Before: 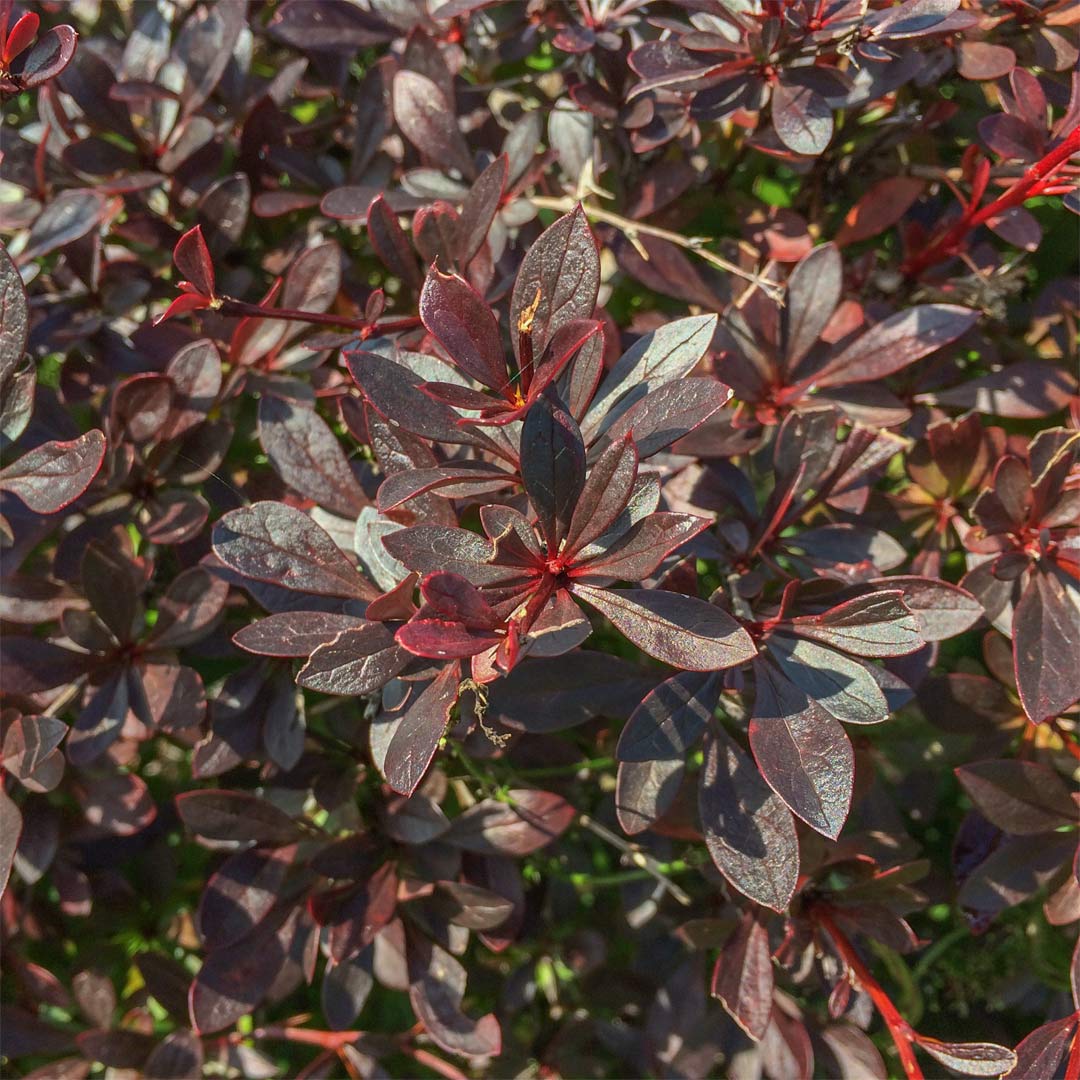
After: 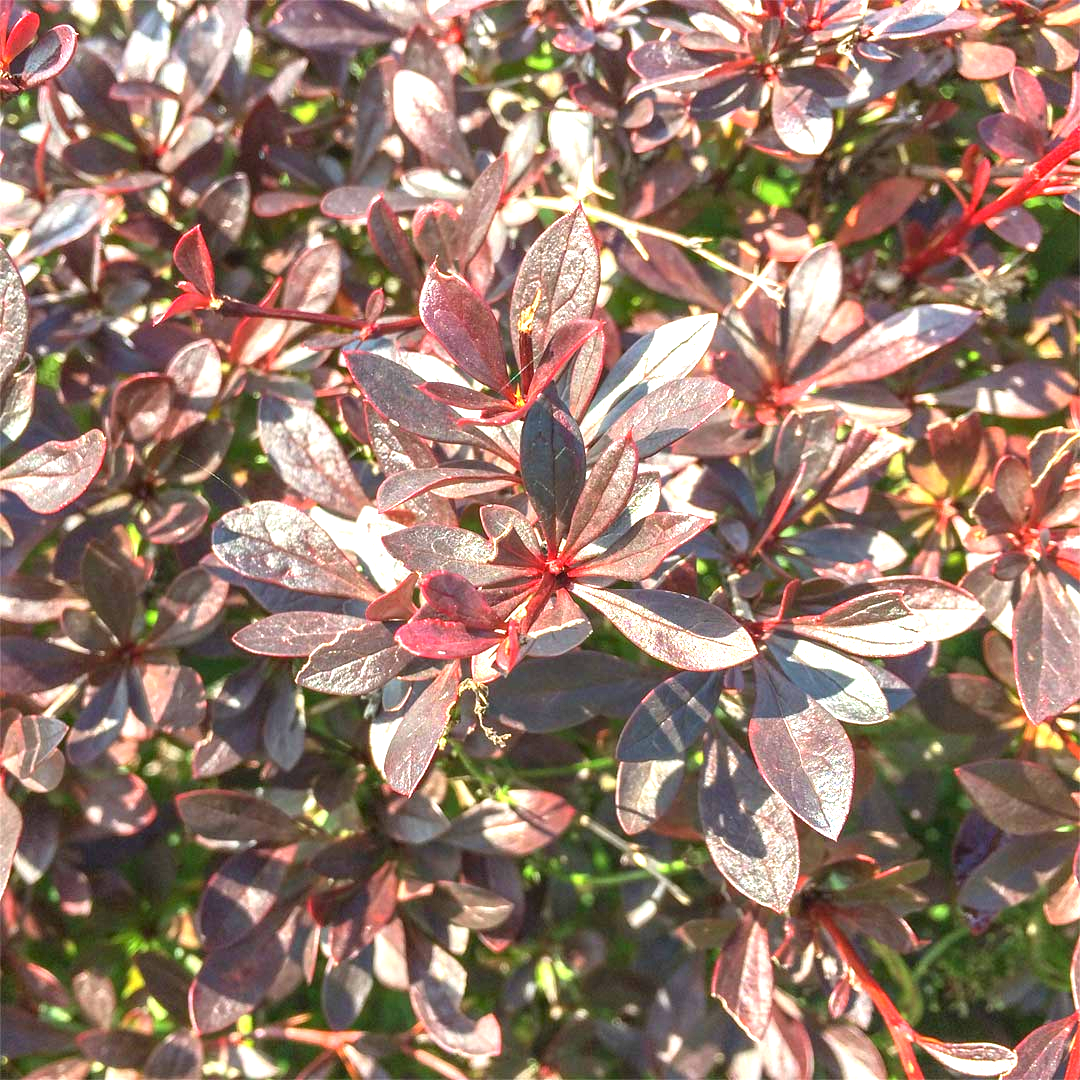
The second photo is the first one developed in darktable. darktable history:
exposure: black level correction 0, exposure 1.743 EV, compensate exposure bias true, compensate highlight preservation false
